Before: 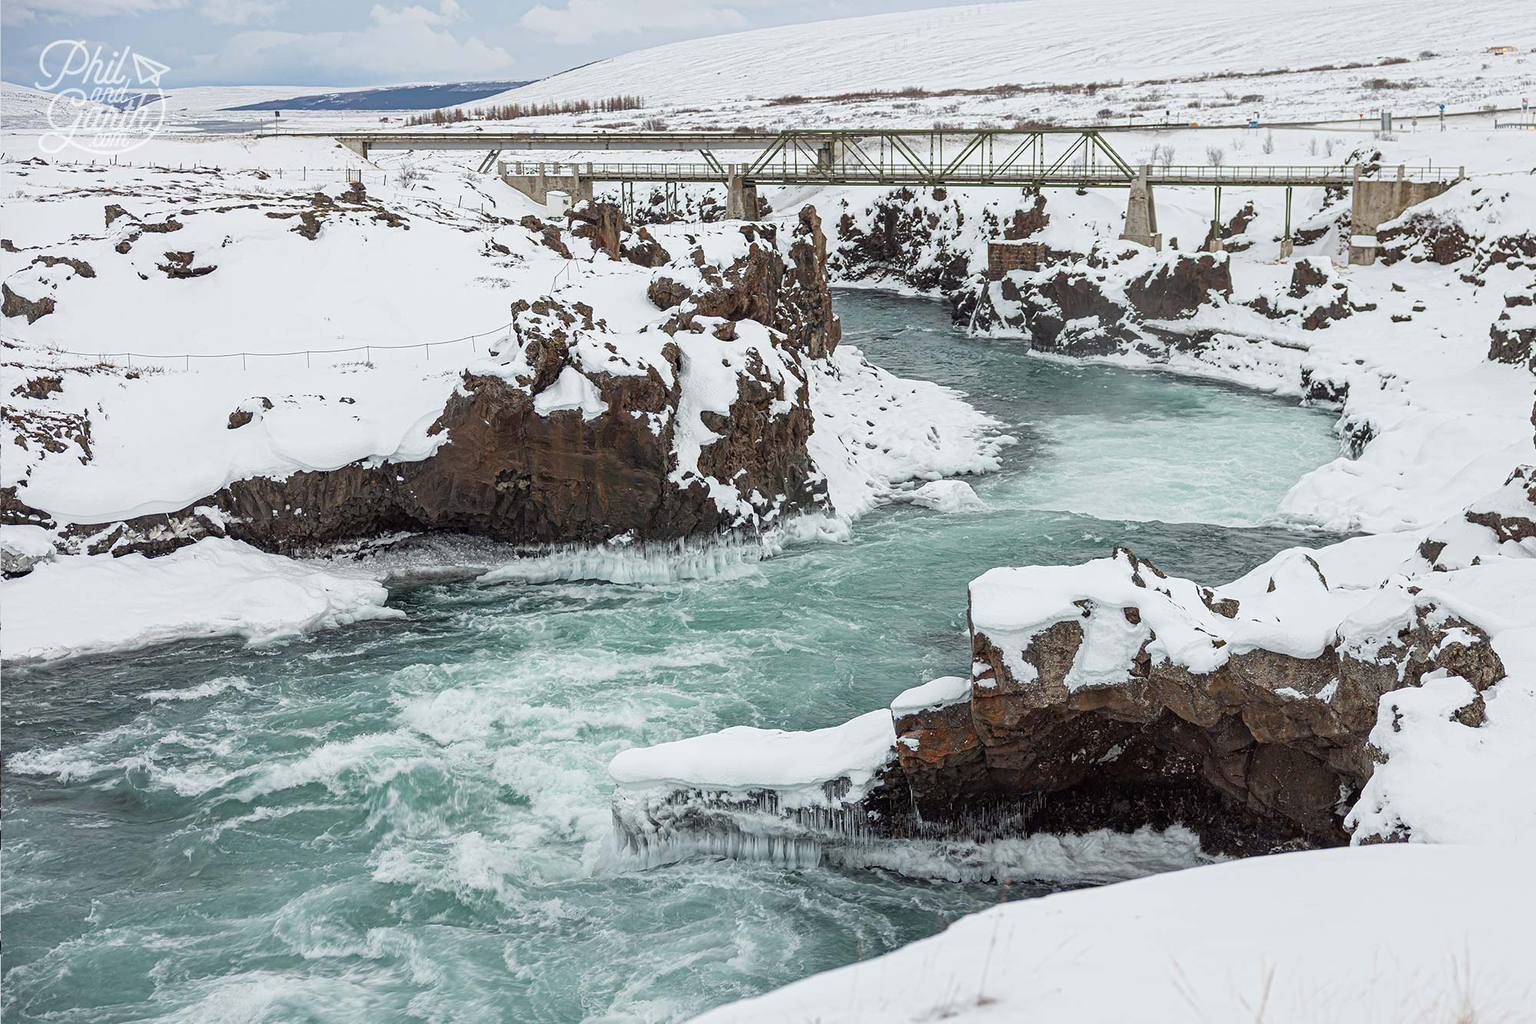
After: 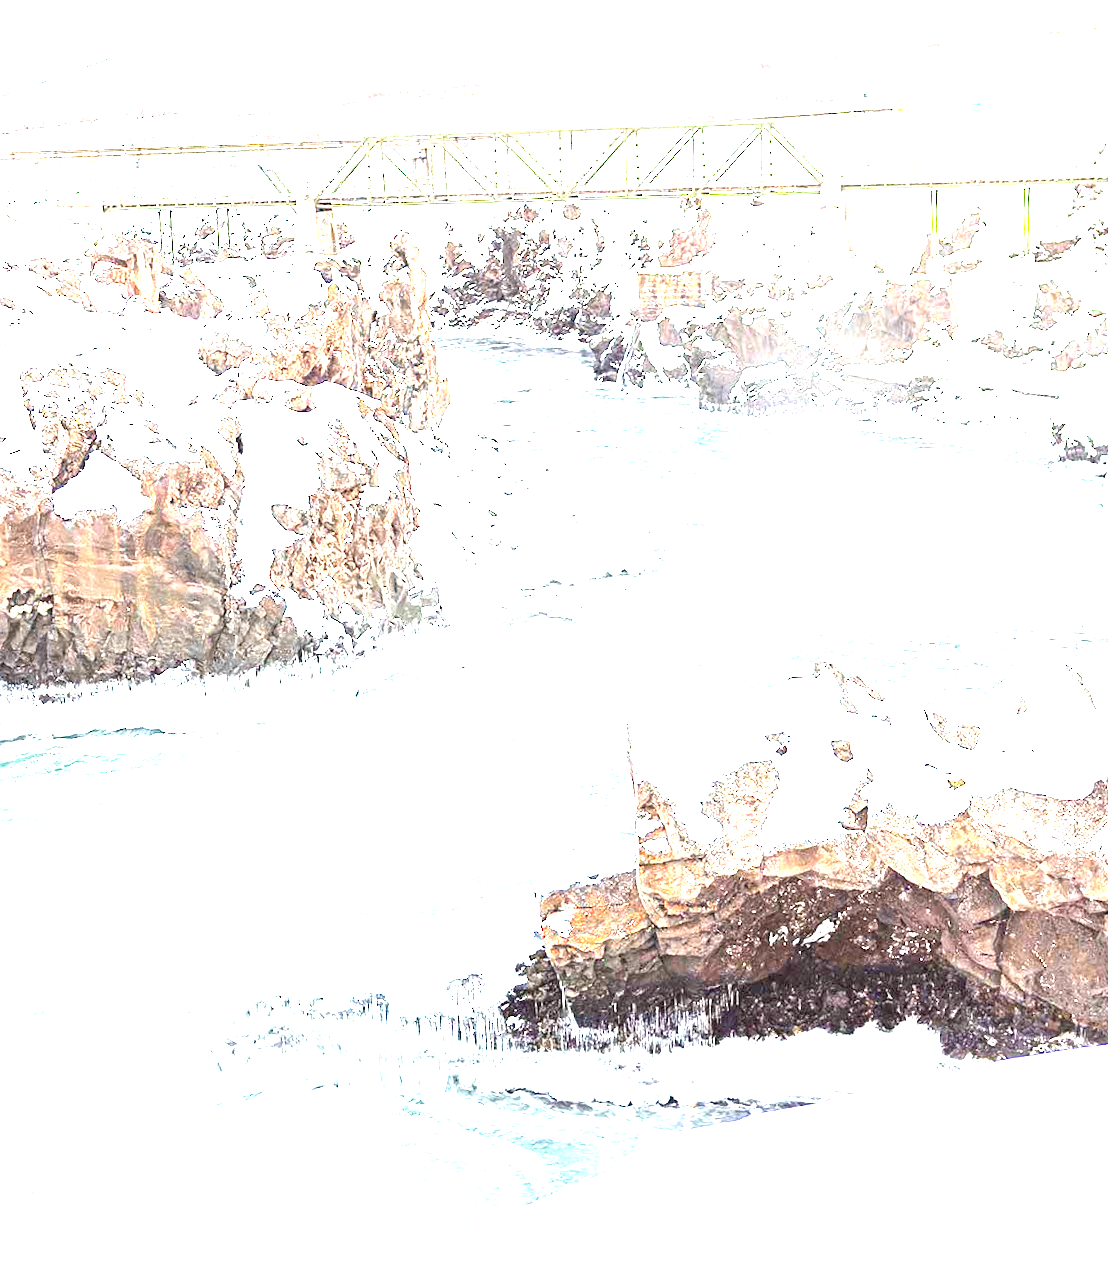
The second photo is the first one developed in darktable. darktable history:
exposure: black level correction 0, exposure 4 EV, compensate exposure bias true, compensate highlight preservation false
rotate and perspective: rotation -2°, crop left 0.022, crop right 0.978, crop top 0.049, crop bottom 0.951
tone equalizer: on, module defaults
crop: left 31.458%, top 0%, right 11.876%
